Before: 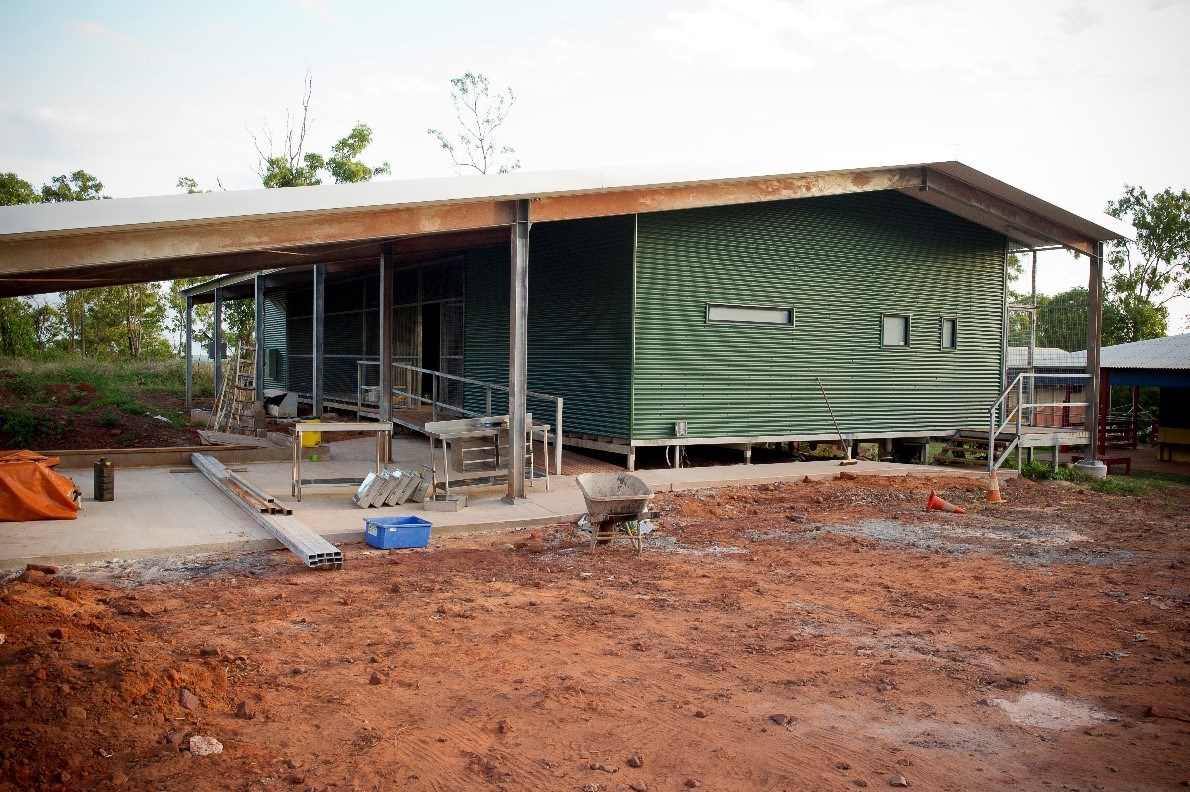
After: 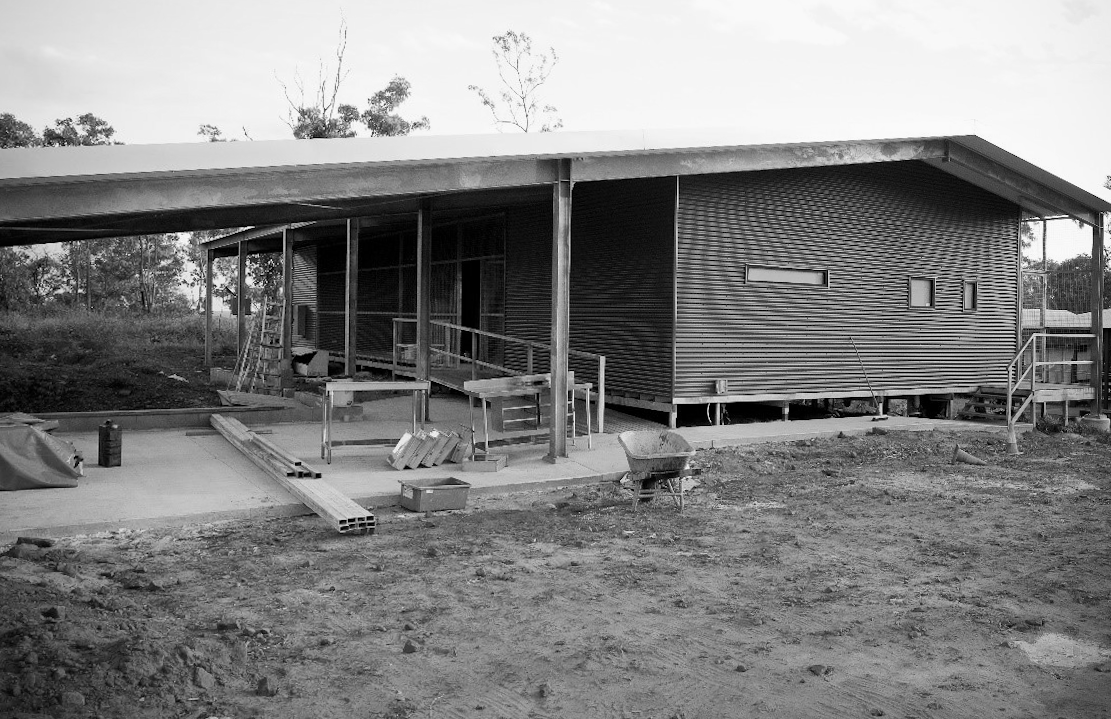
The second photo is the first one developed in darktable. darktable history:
rotate and perspective: rotation -0.013°, lens shift (vertical) -0.027, lens shift (horizontal) 0.178, crop left 0.016, crop right 0.989, crop top 0.082, crop bottom 0.918
crop and rotate: right 5.167%
monochrome: a 32, b 64, size 2.3
